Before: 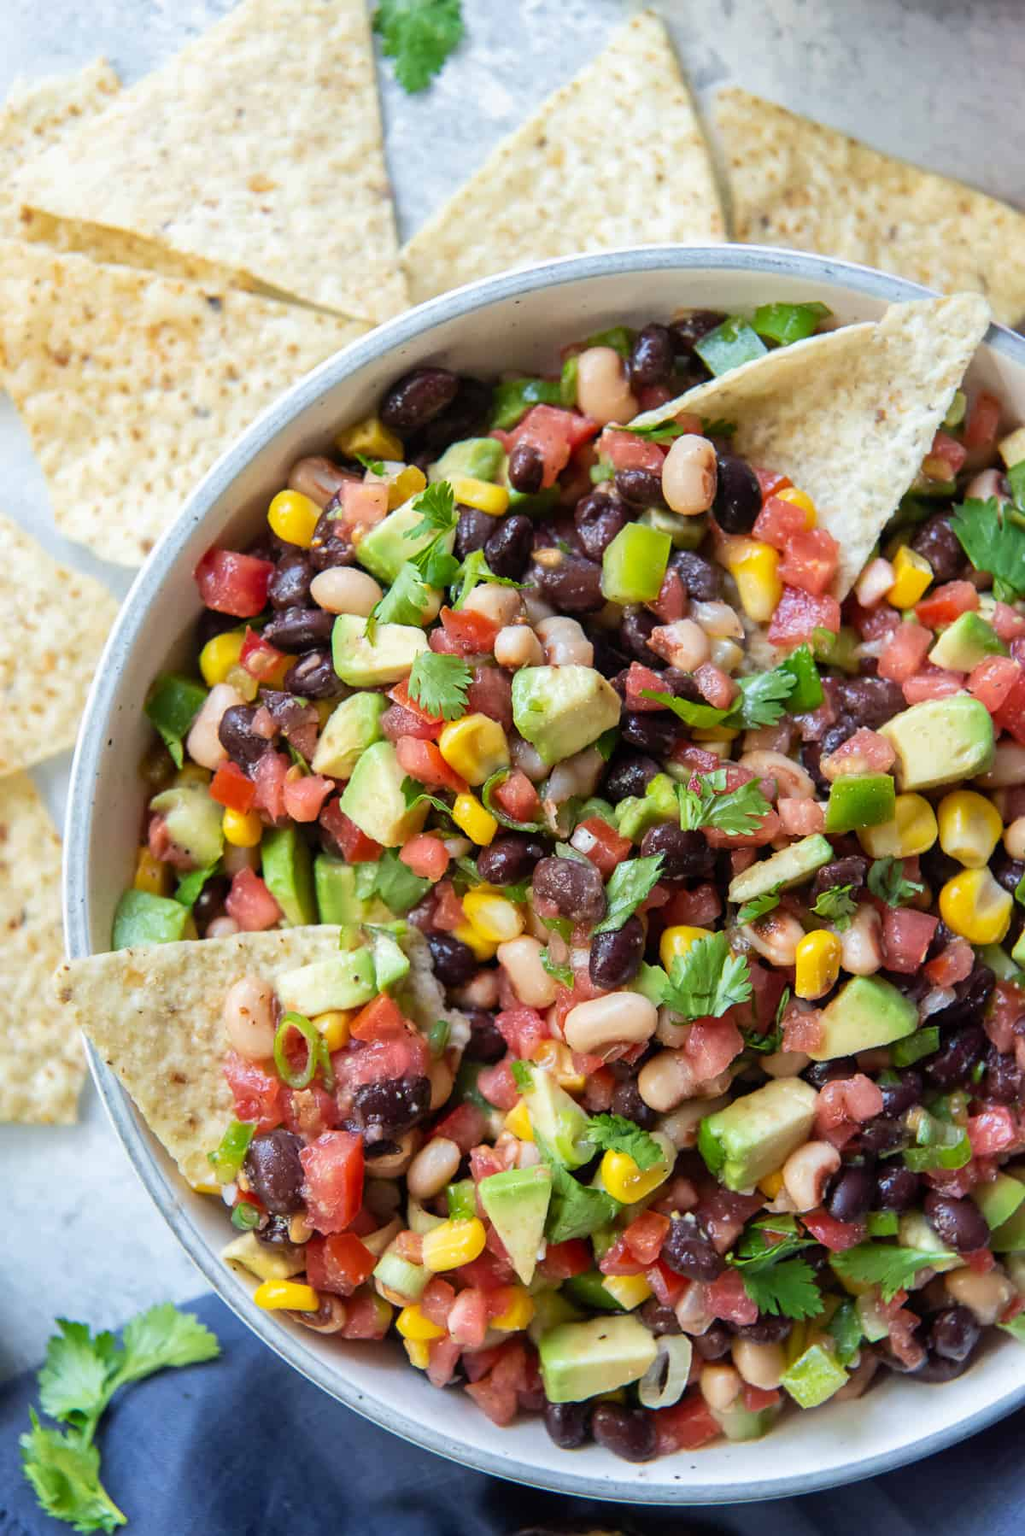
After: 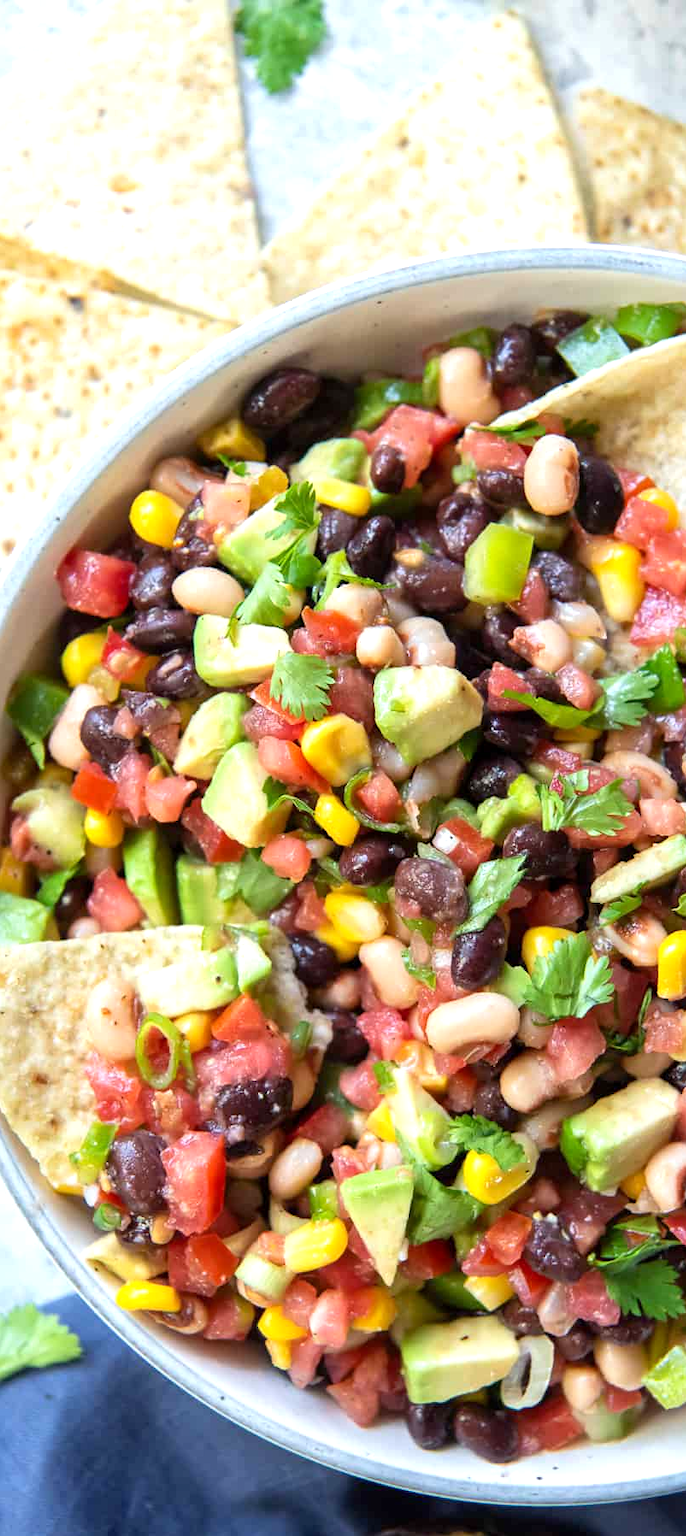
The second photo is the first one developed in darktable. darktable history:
crop and rotate: left 13.577%, right 19.499%
exposure: black level correction 0.001, exposure 0.499 EV, compensate highlight preservation false
